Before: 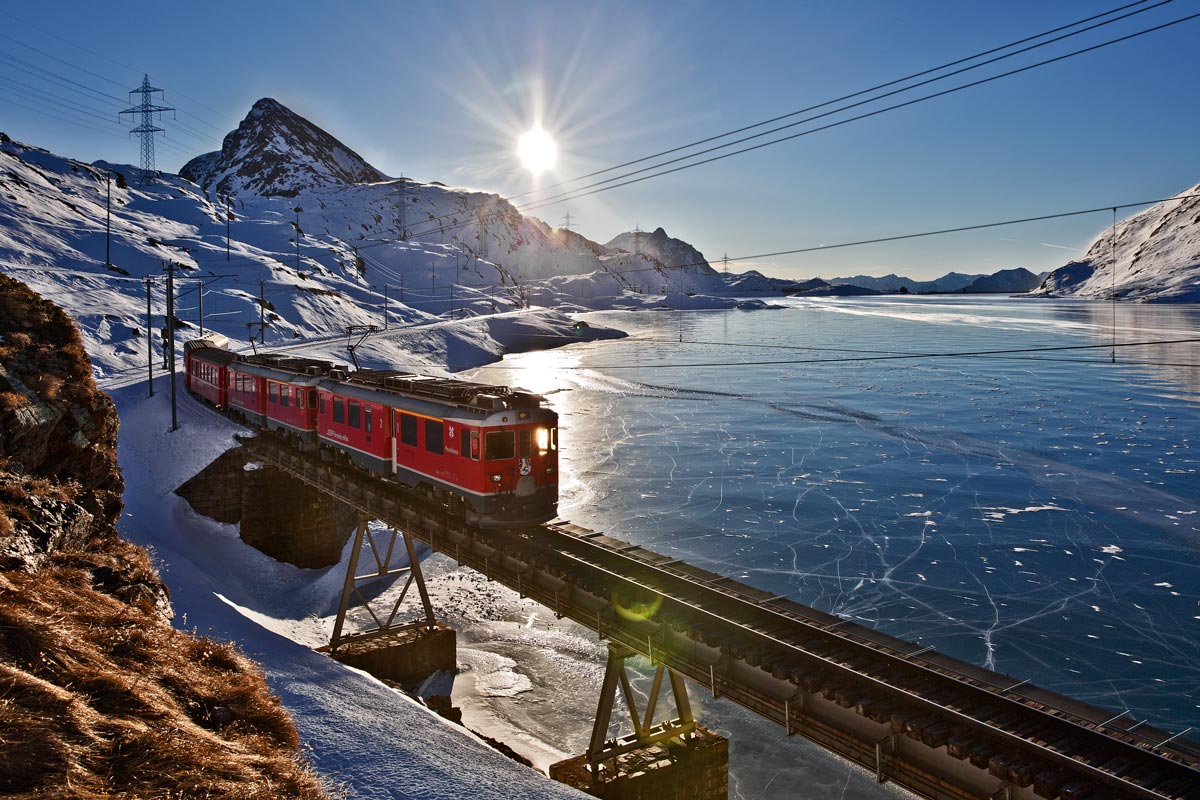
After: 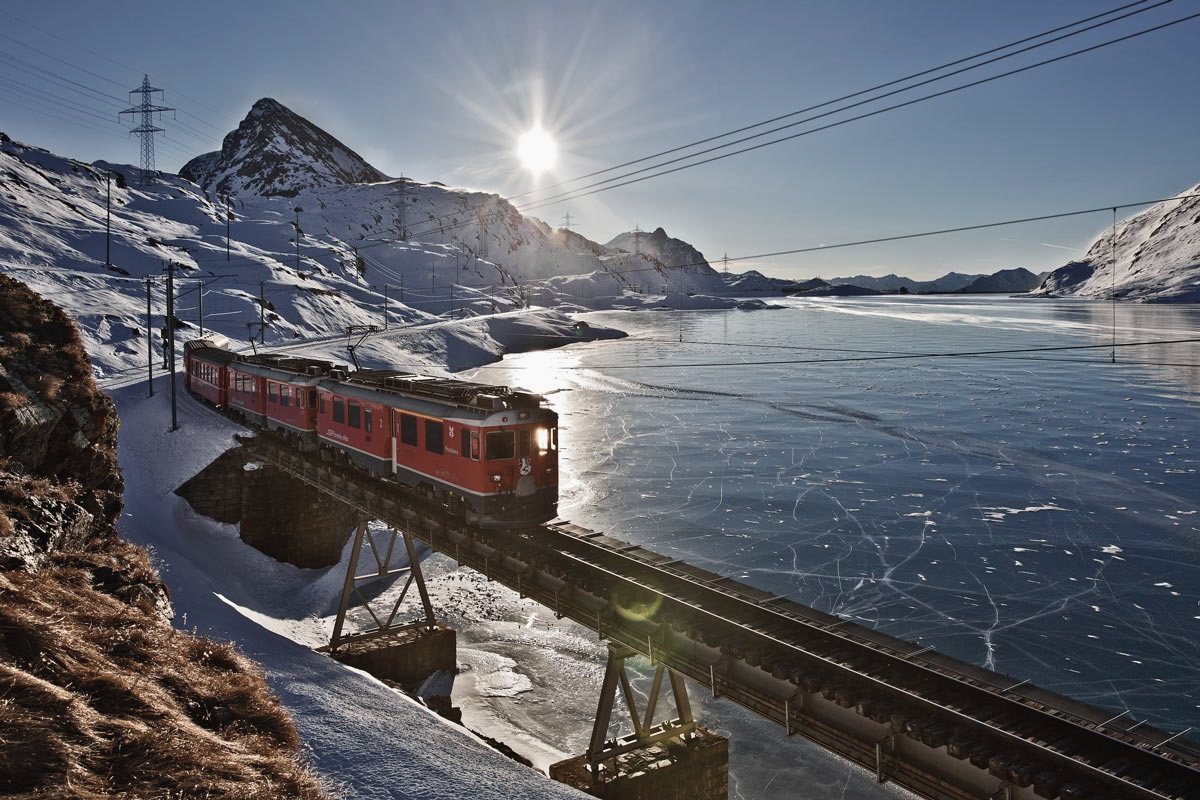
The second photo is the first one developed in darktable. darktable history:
contrast brightness saturation: contrast -0.041, saturation -0.409
